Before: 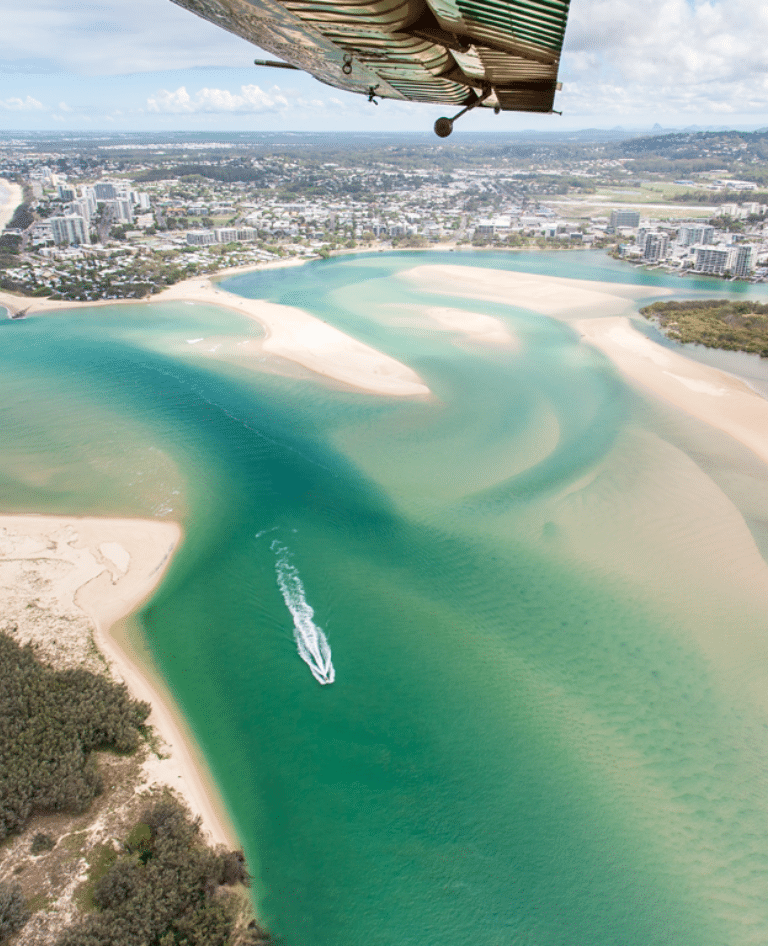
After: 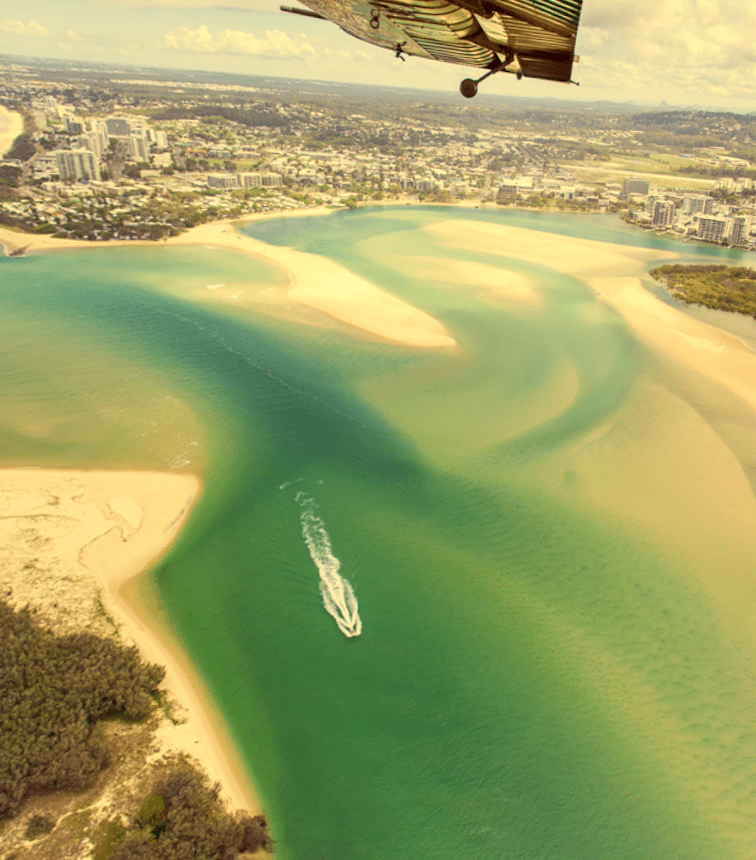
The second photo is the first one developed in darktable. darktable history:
rotate and perspective: rotation -0.013°, lens shift (vertical) -0.027, lens shift (horizontal) 0.178, crop left 0.016, crop right 0.989, crop top 0.082, crop bottom 0.918
color correction: highlights a* -0.482, highlights b* 40, shadows a* 9.8, shadows b* -0.161
